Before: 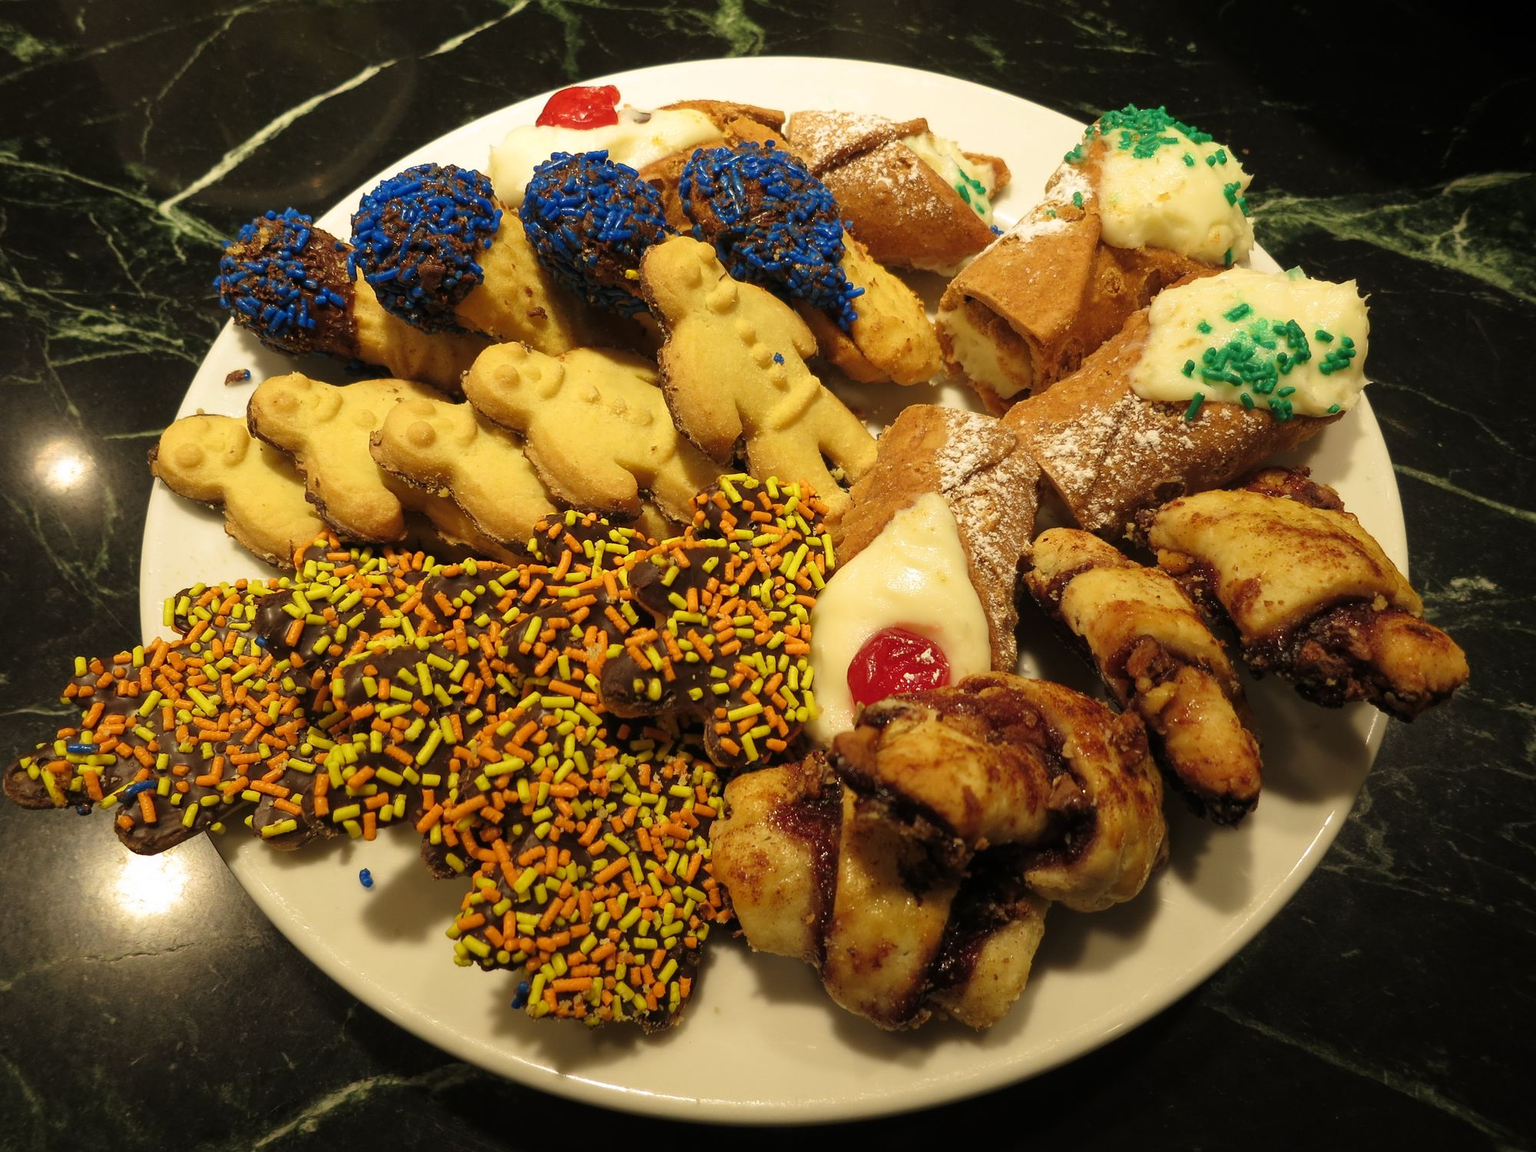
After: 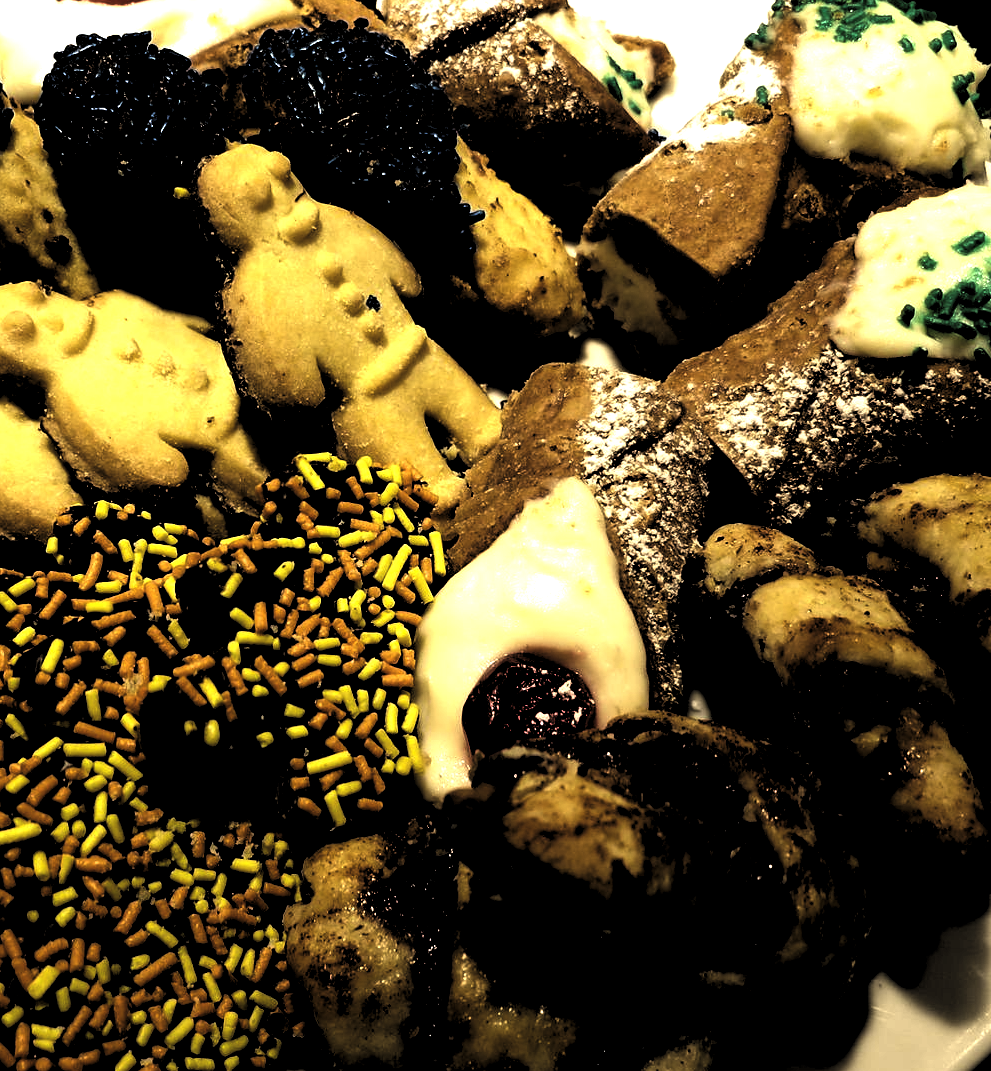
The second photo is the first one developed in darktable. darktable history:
levels: levels [0.514, 0.759, 1]
crop: left 32.075%, top 10.976%, right 18.355%, bottom 17.596%
exposure: black level correction 0, exposure 0.7 EV, compensate exposure bias true, compensate highlight preservation false
